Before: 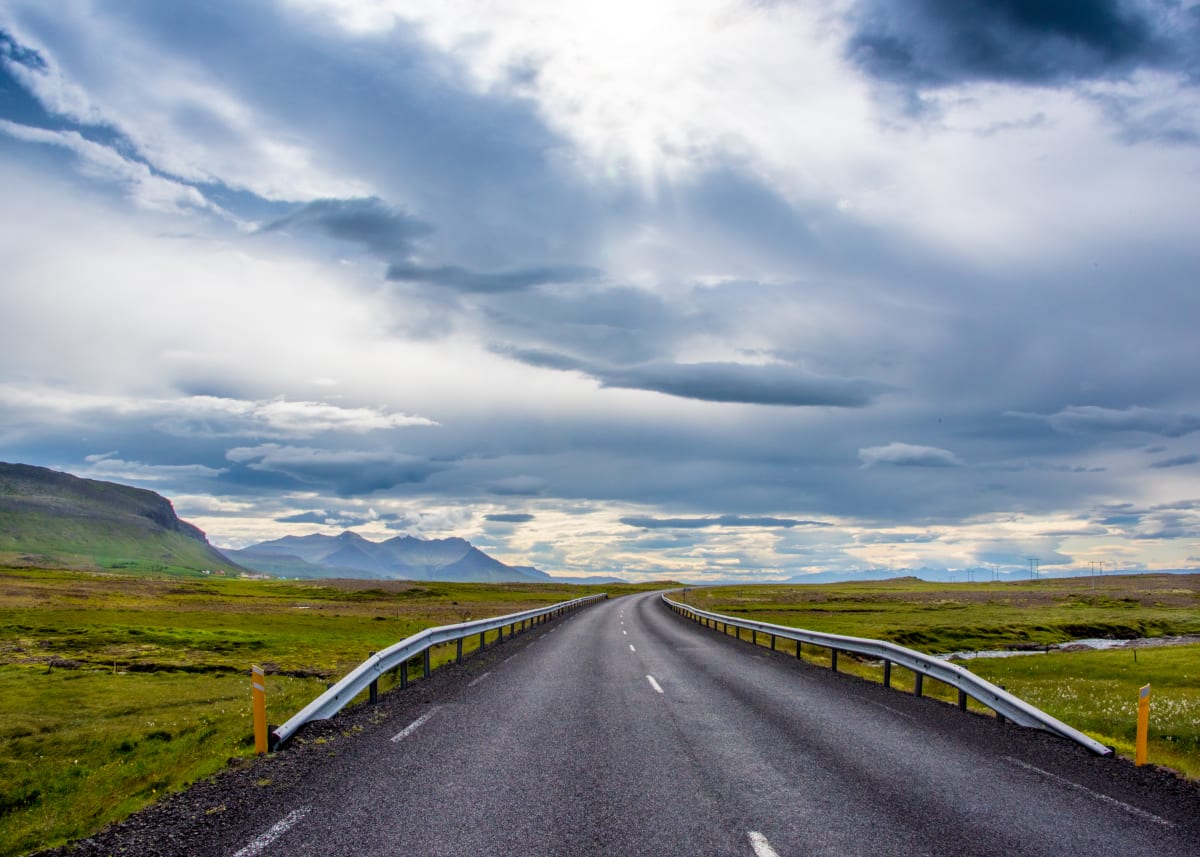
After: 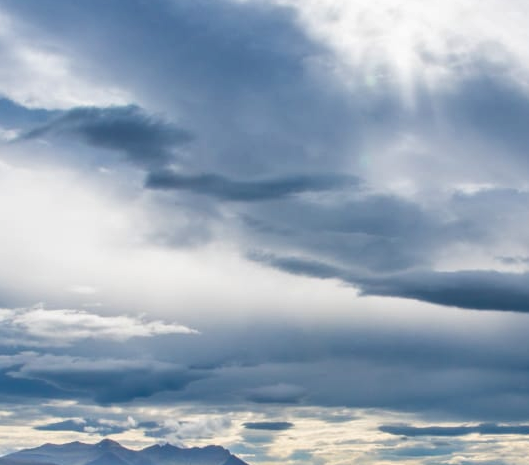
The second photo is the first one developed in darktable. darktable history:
crop: left 20.155%, top 10.829%, right 35.7%, bottom 34.898%
shadows and highlights: radius 336.62, shadows 28.4, soften with gaussian
tone equalizer: on, module defaults
